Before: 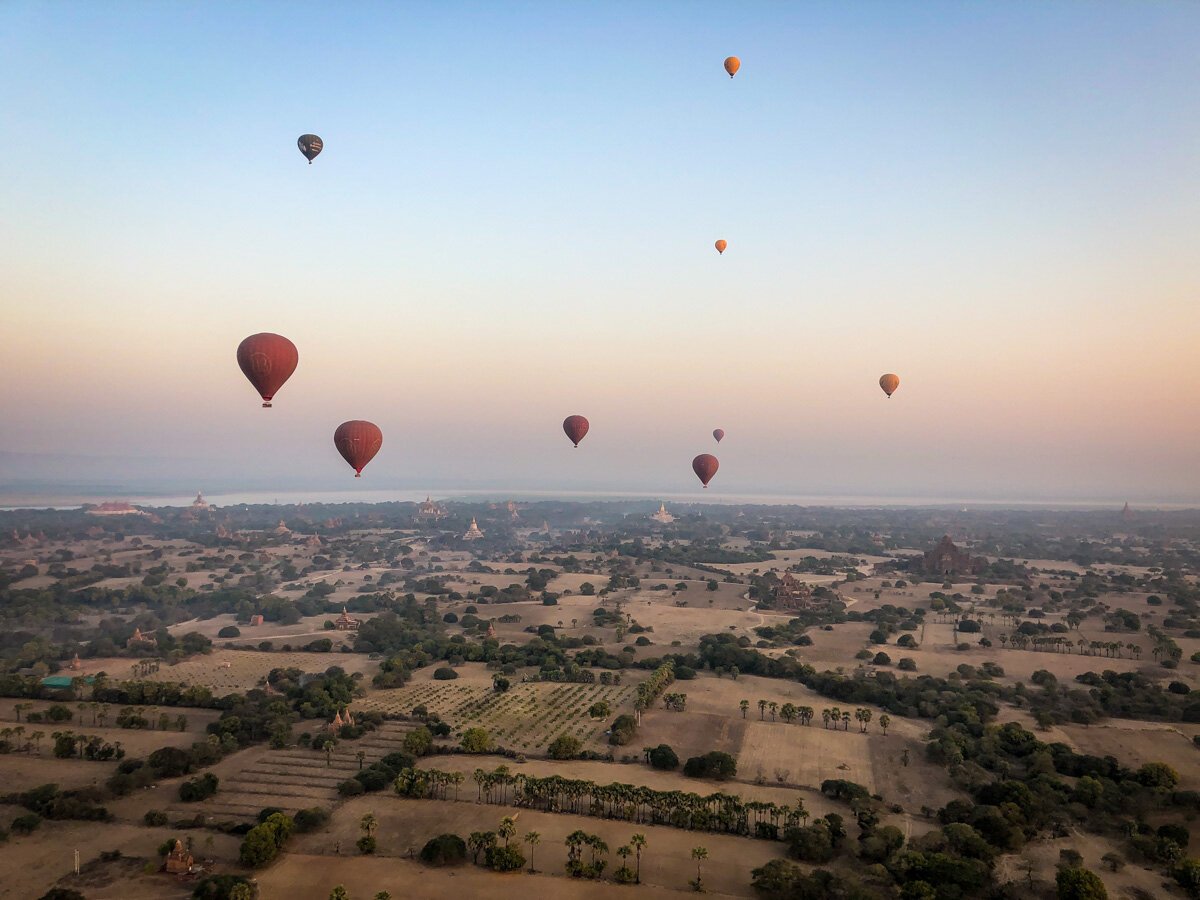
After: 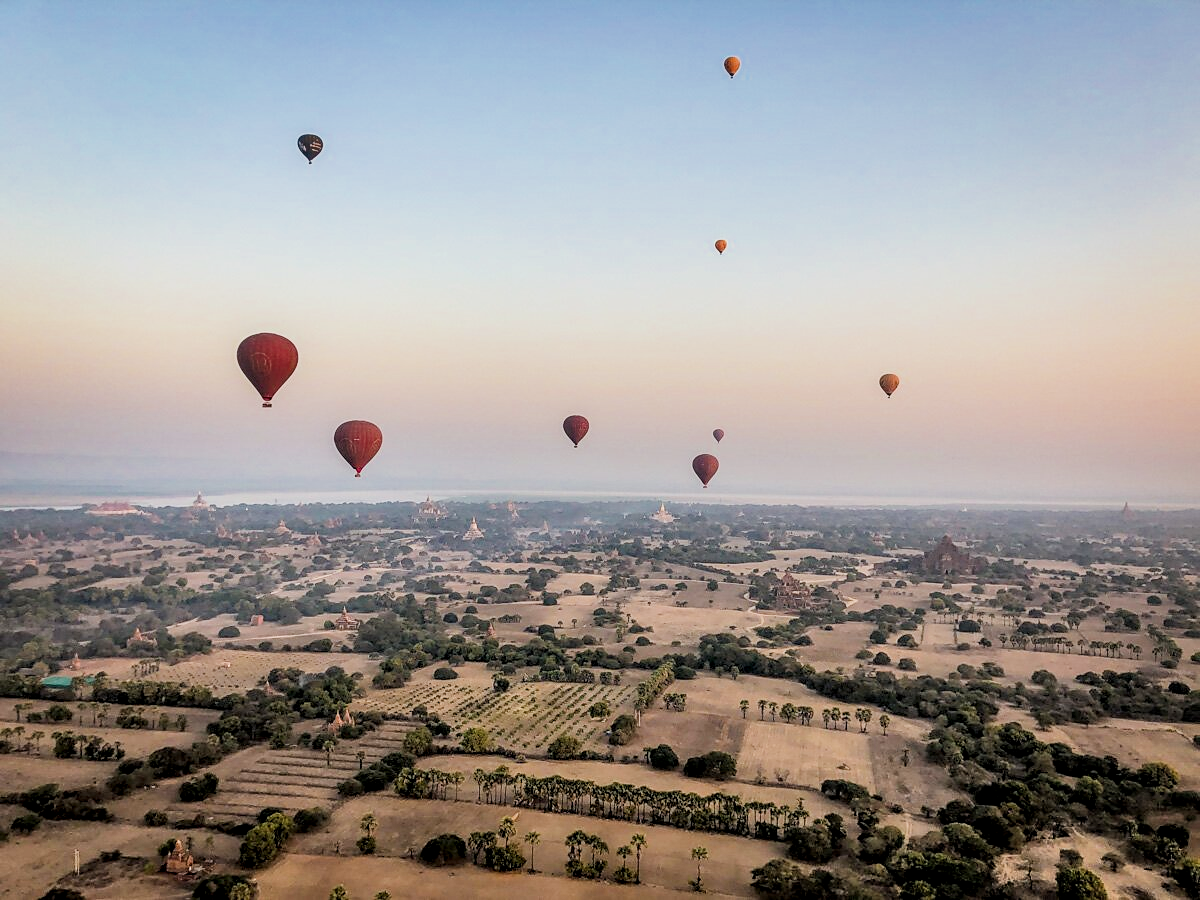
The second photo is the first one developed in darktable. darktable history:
exposure: exposure 0.927 EV, compensate highlight preservation false
filmic rgb: black relative exposure -7.65 EV, white relative exposure 4.56 EV, threshold 5.97 EV, hardness 3.61, enable highlight reconstruction true
sharpen: radius 1.824, amount 0.397, threshold 1.447
local contrast: detail 130%
shadows and highlights: soften with gaussian
